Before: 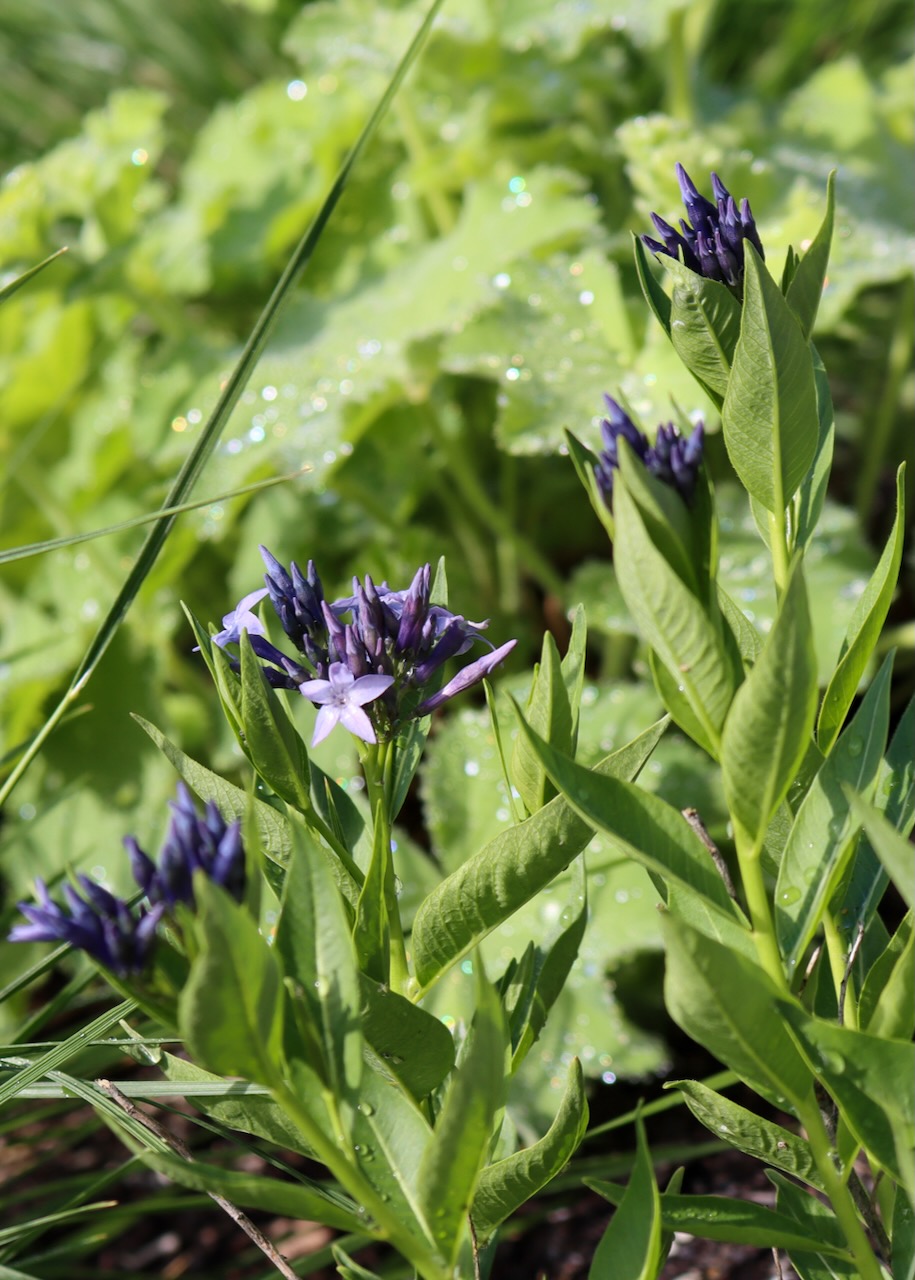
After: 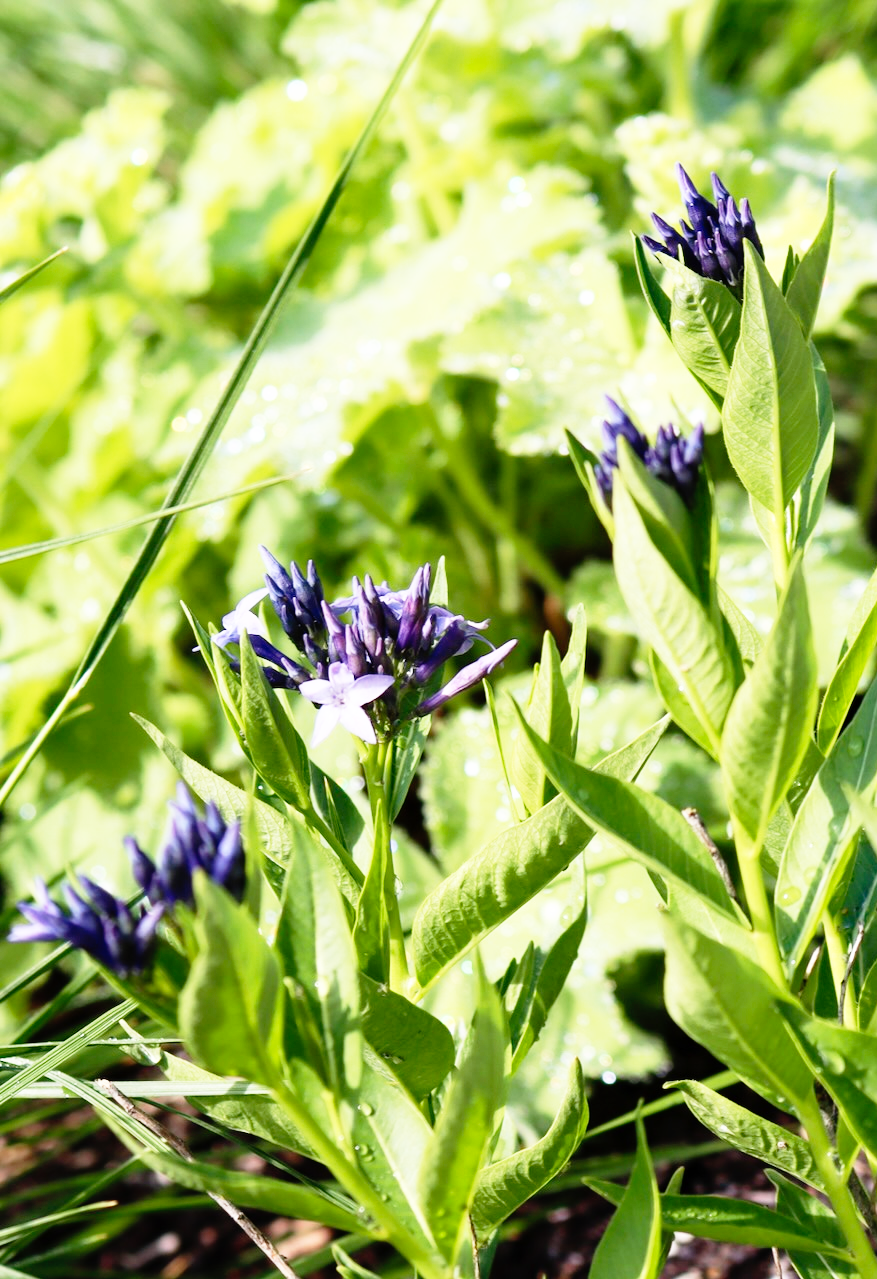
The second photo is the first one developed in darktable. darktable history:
base curve: curves: ch0 [(0, 0) (0.012, 0.01) (0.073, 0.168) (0.31, 0.711) (0.645, 0.957) (1, 1)], preserve colors none
crop: right 4.067%, bottom 0.023%
